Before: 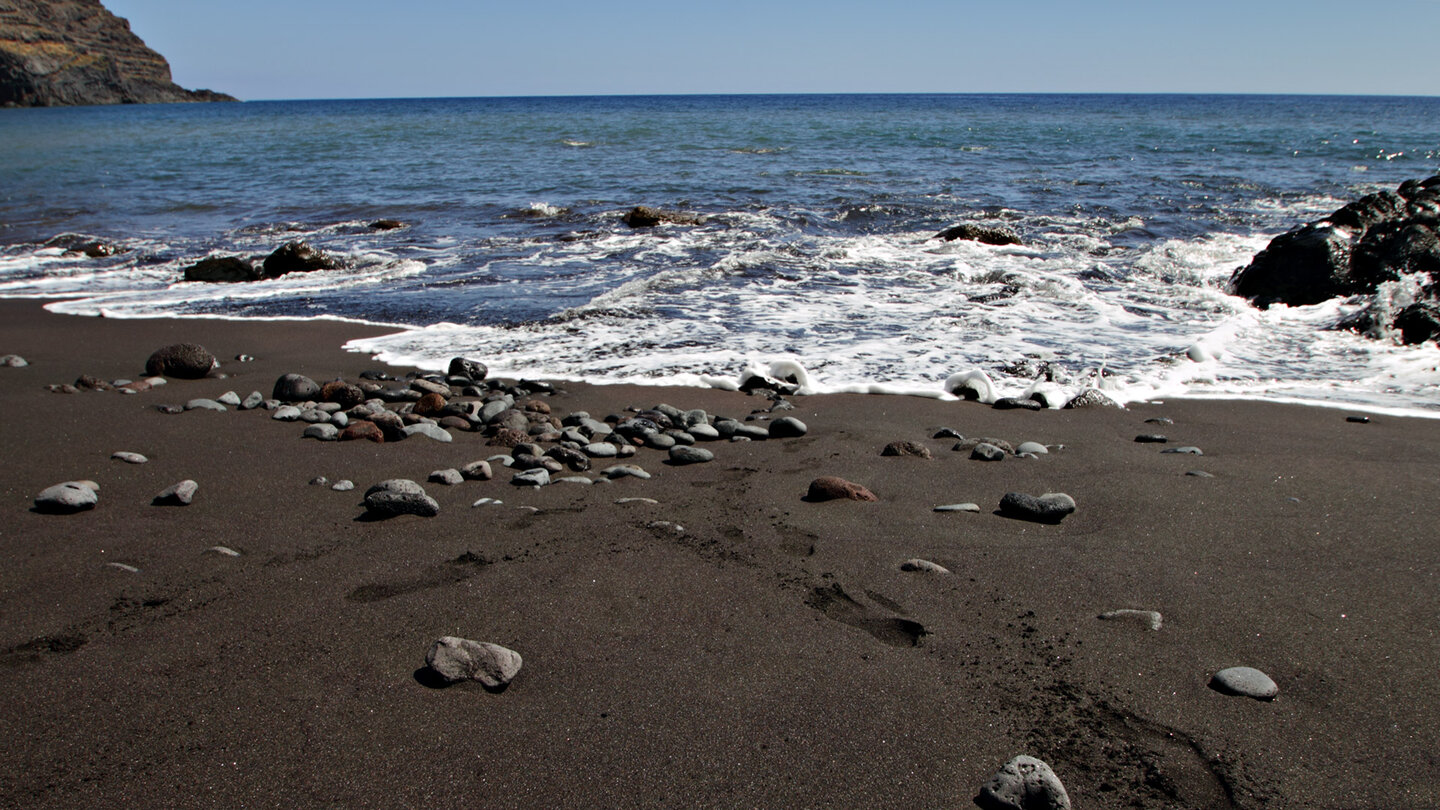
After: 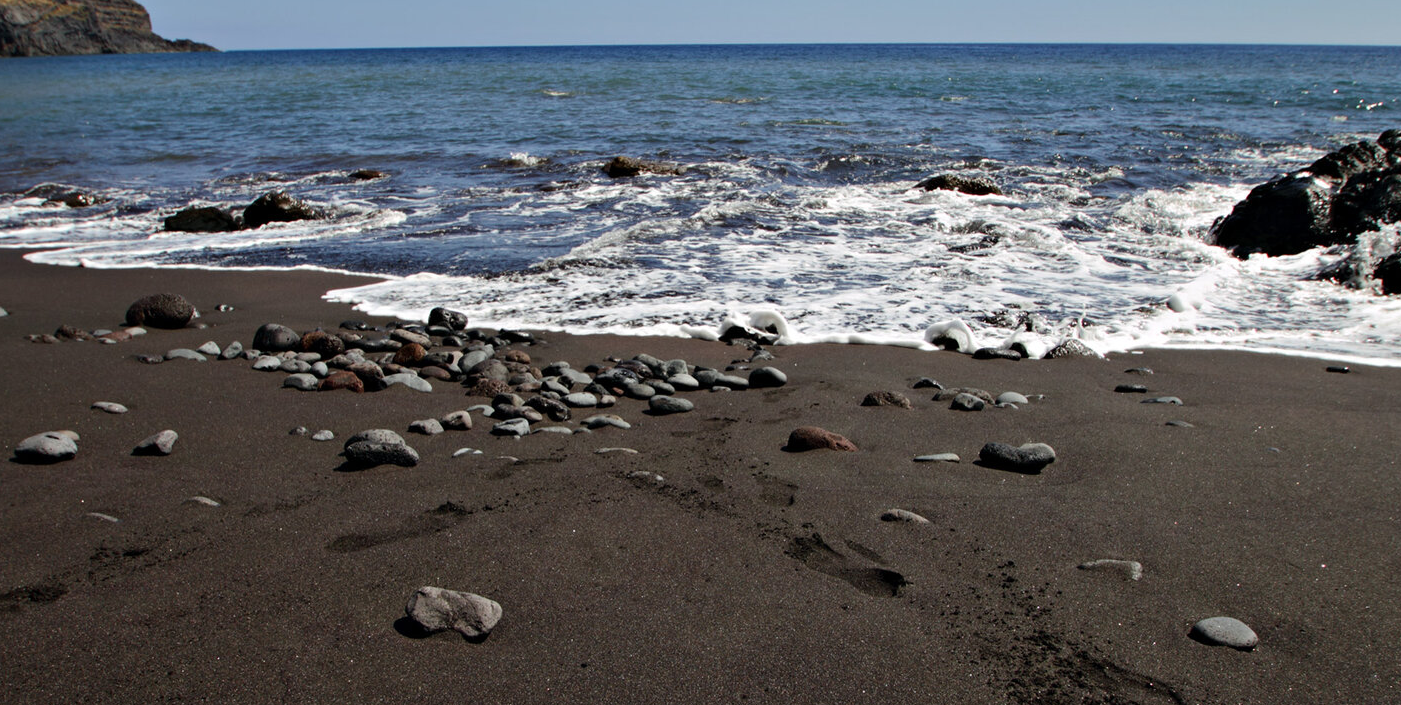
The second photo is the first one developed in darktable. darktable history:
crop: left 1.389%, top 6.175%, right 1.31%, bottom 6.677%
